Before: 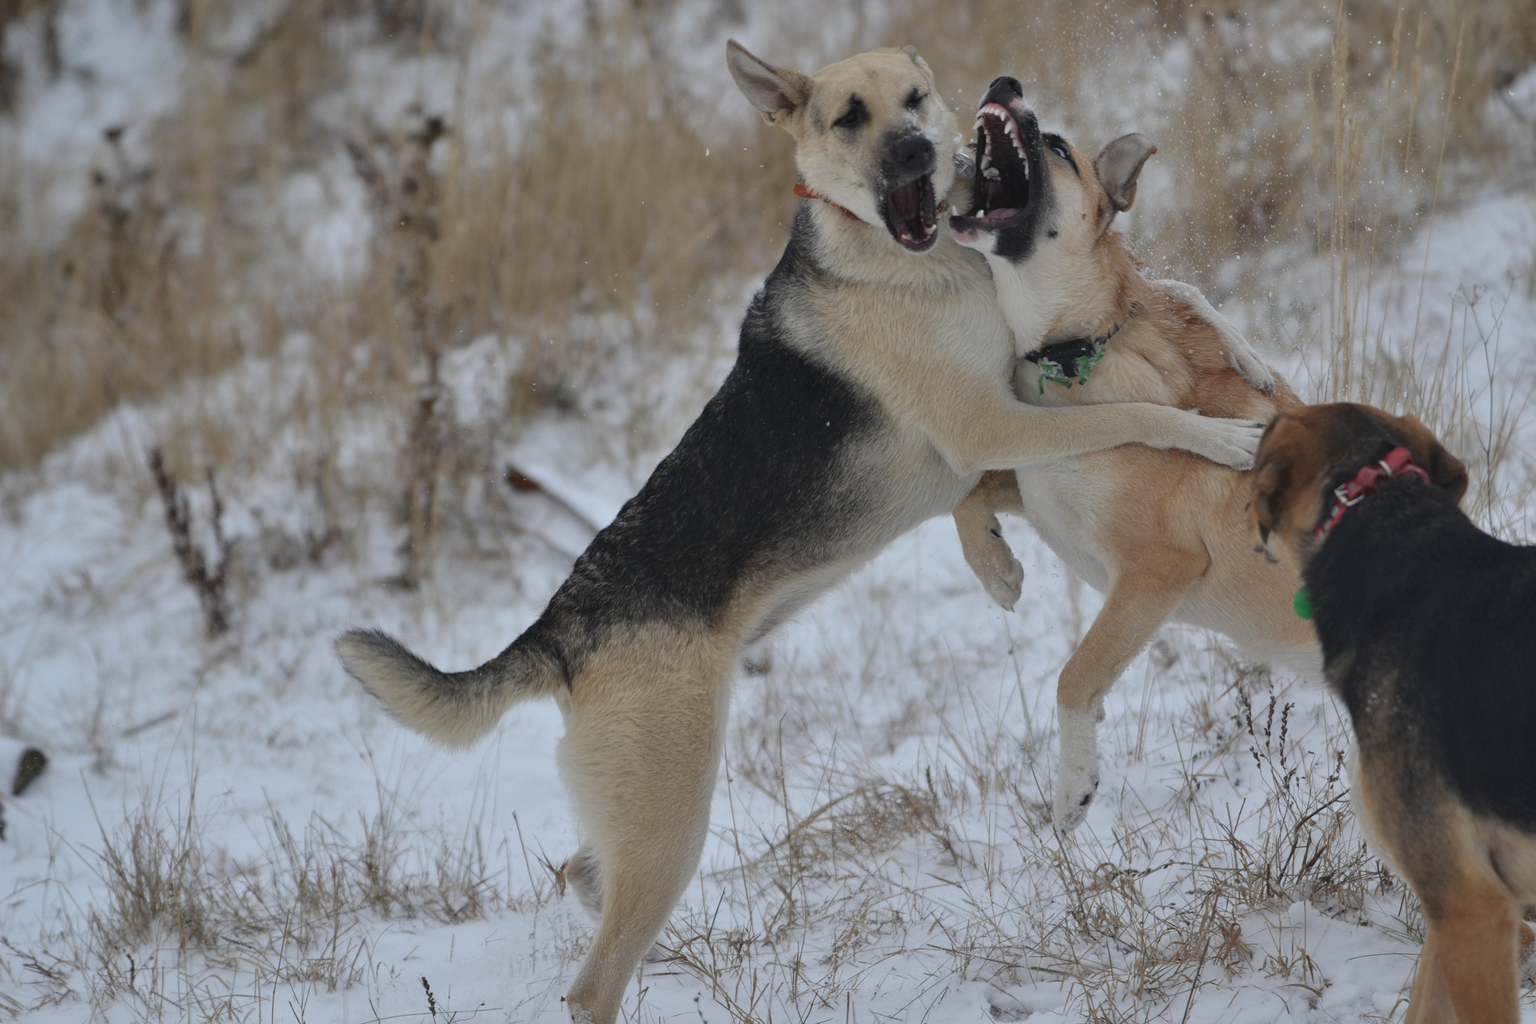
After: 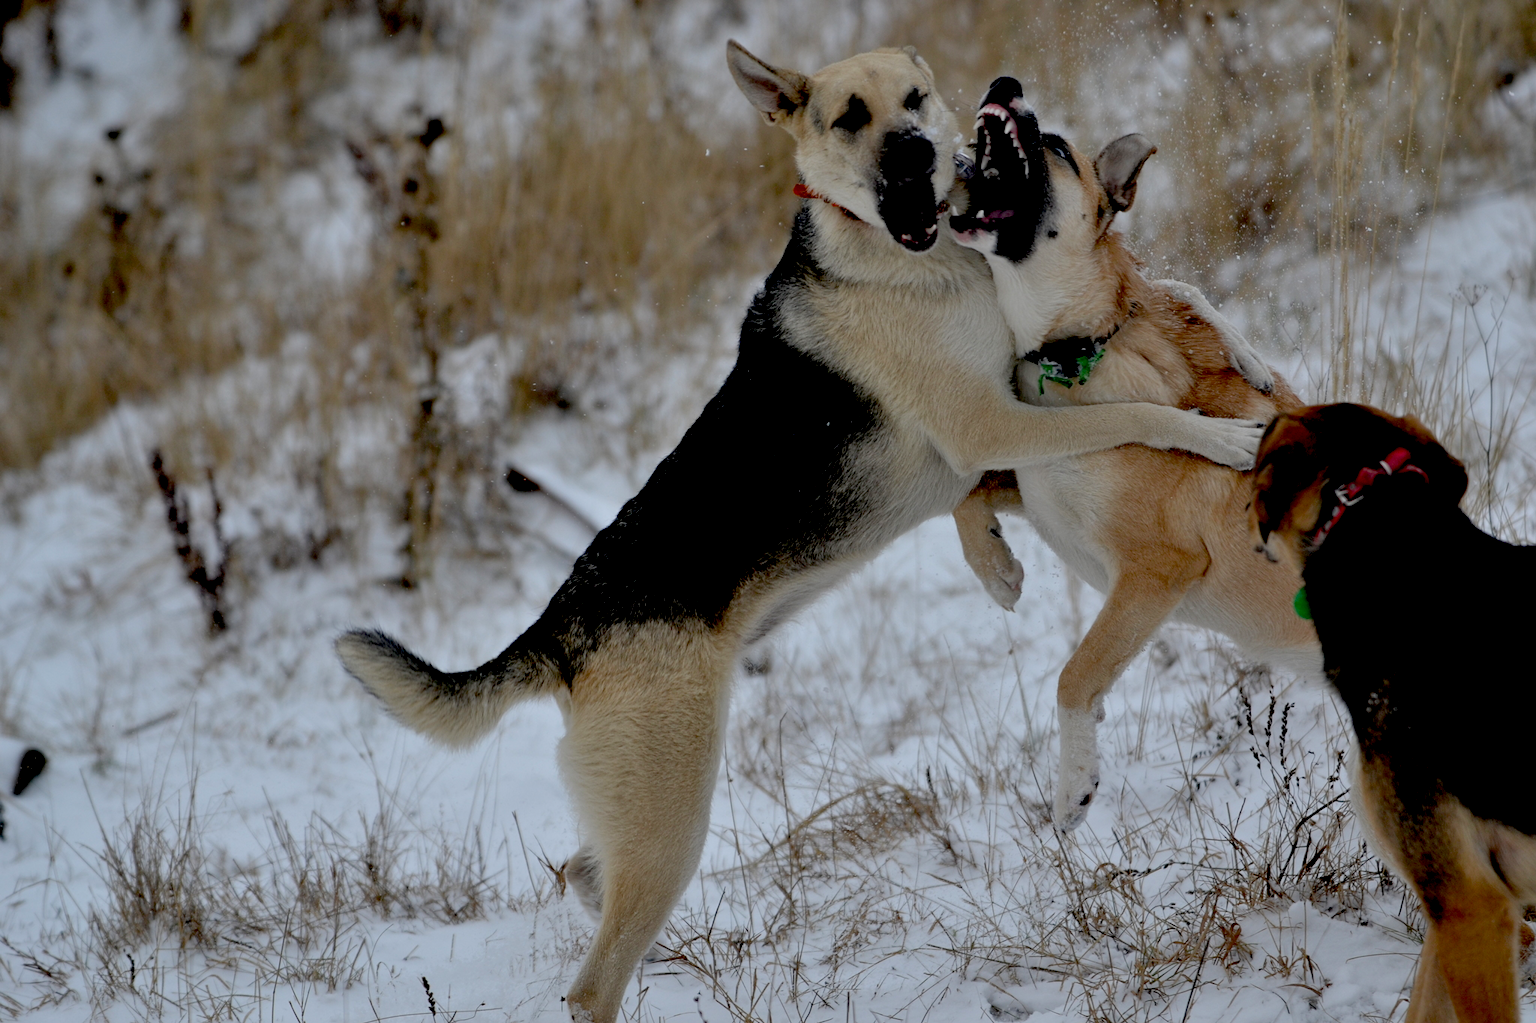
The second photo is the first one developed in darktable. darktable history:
exposure: black level correction 0.057, compensate exposure bias true, compensate highlight preservation false
